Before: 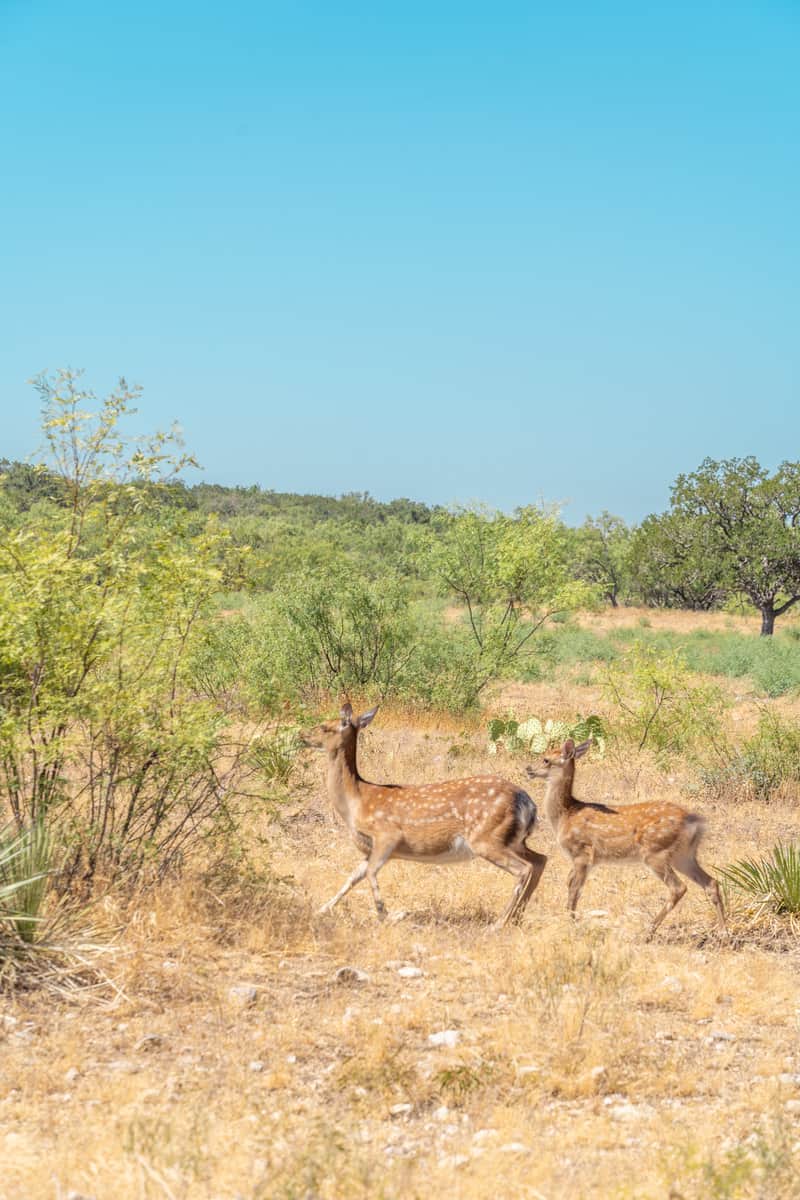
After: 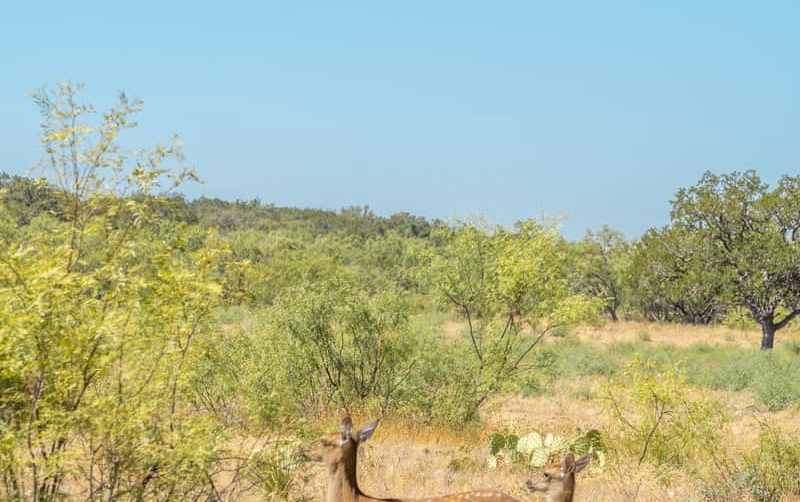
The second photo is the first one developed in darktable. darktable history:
crop and rotate: top 23.84%, bottom 34.294%
color contrast: green-magenta contrast 0.8, blue-yellow contrast 1.1, unbound 0
